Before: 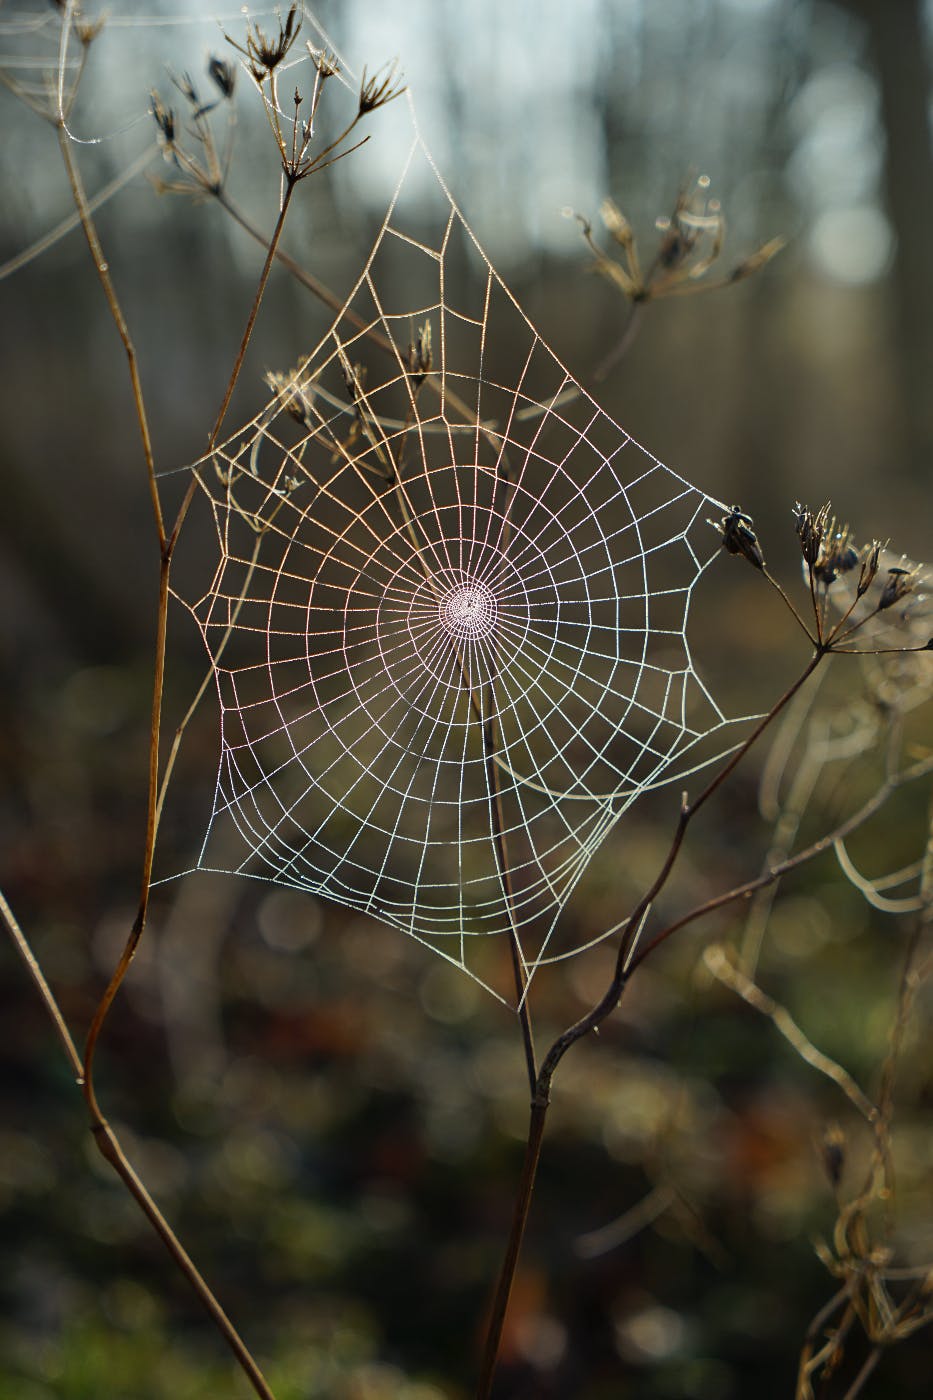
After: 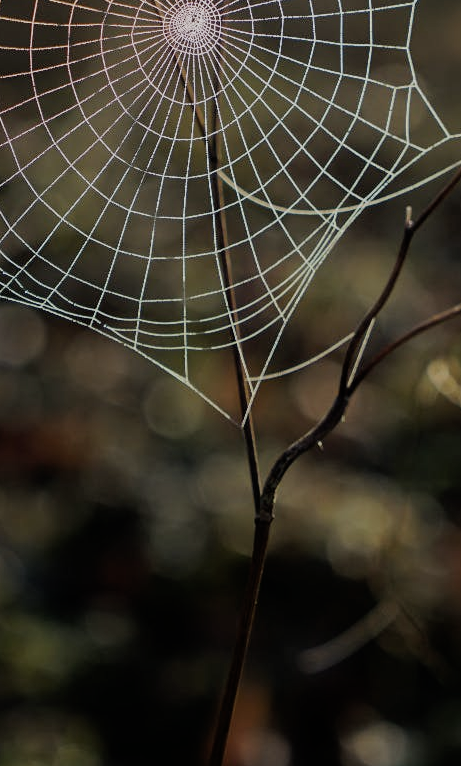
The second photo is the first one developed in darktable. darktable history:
contrast brightness saturation: saturation -0.1
filmic rgb: black relative exposure -7.65 EV, white relative exposure 4.56 EV, hardness 3.61
crop: left 29.672%, top 41.786%, right 20.851%, bottom 3.487%
